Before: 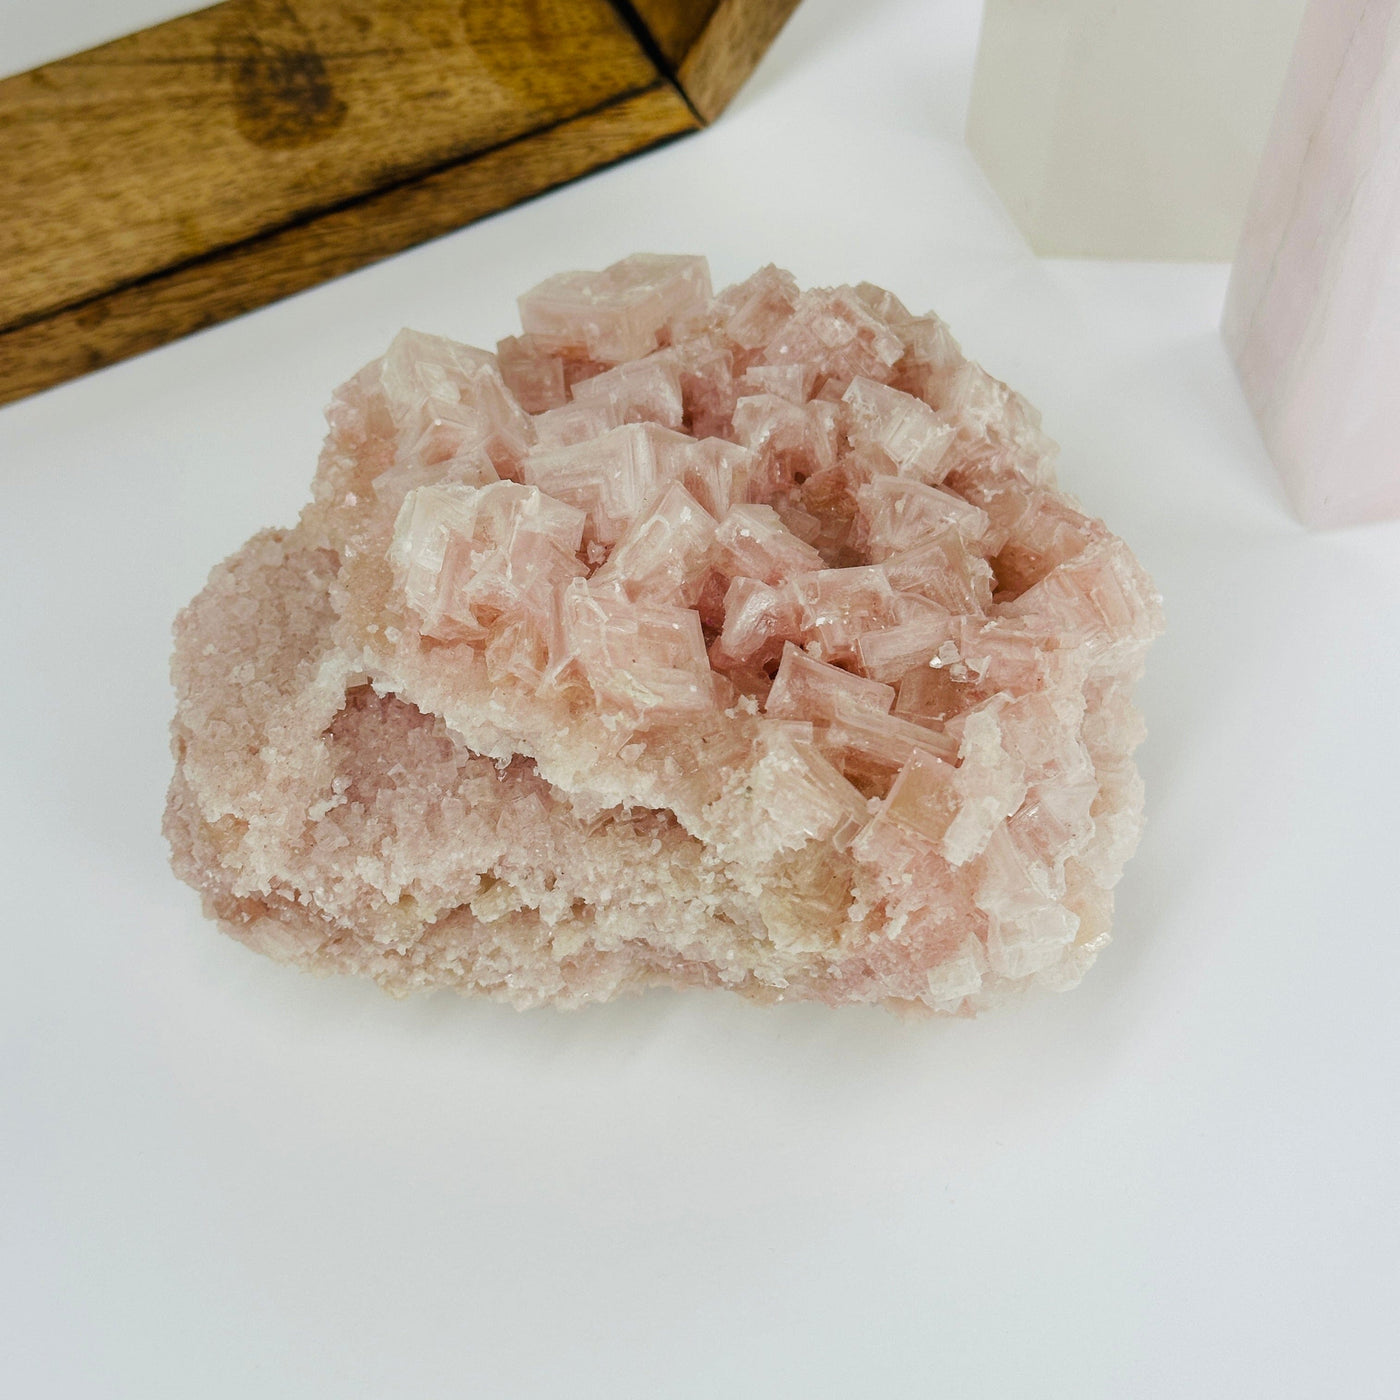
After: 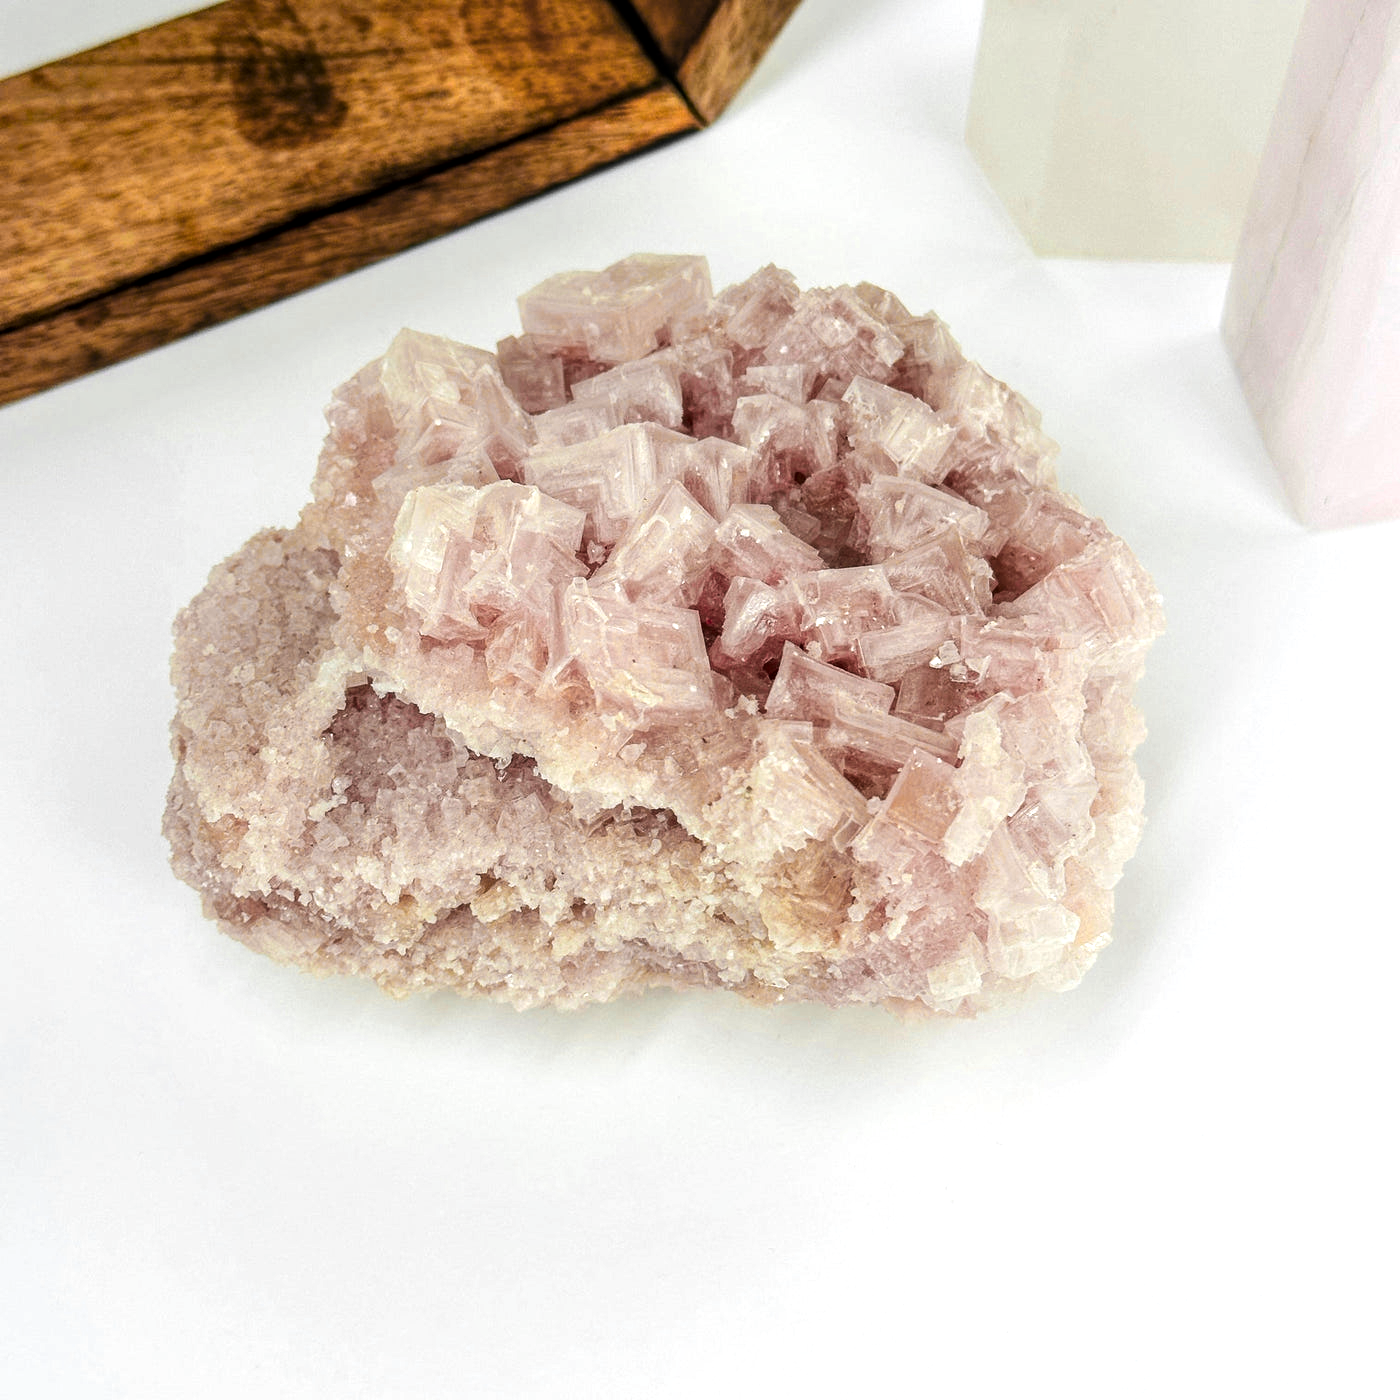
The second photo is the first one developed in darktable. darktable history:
exposure: exposure -0.156 EV, compensate exposure bias true, compensate highlight preservation false
tone equalizer: -8 EV -0.787 EV, -7 EV -0.675 EV, -6 EV -0.569 EV, -5 EV -0.401 EV, -3 EV 0.389 EV, -2 EV 0.6 EV, -1 EV 0.687 EV, +0 EV 0.732 EV, edges refinement/feathering 500, mask exposure compensation -1.57 EV, preserve details no
contrast brightness saturation: saturation -0.052
local contrast: on, module defaults
color zones: curves: ch0 [(0.257, 0.558) (0.75, 0.565)]; ch1 [(0.004, 0.857) (0.14, 0.416) (0.257, 0.695) (0.442, 0.032) (0.736, 0.266) (0.891, 0.741)]; ch2 [(0, 0.623) (0.112, 0.436) (0.271, 0.474) (0.516, 0.64) (0.743, 0.286)]
